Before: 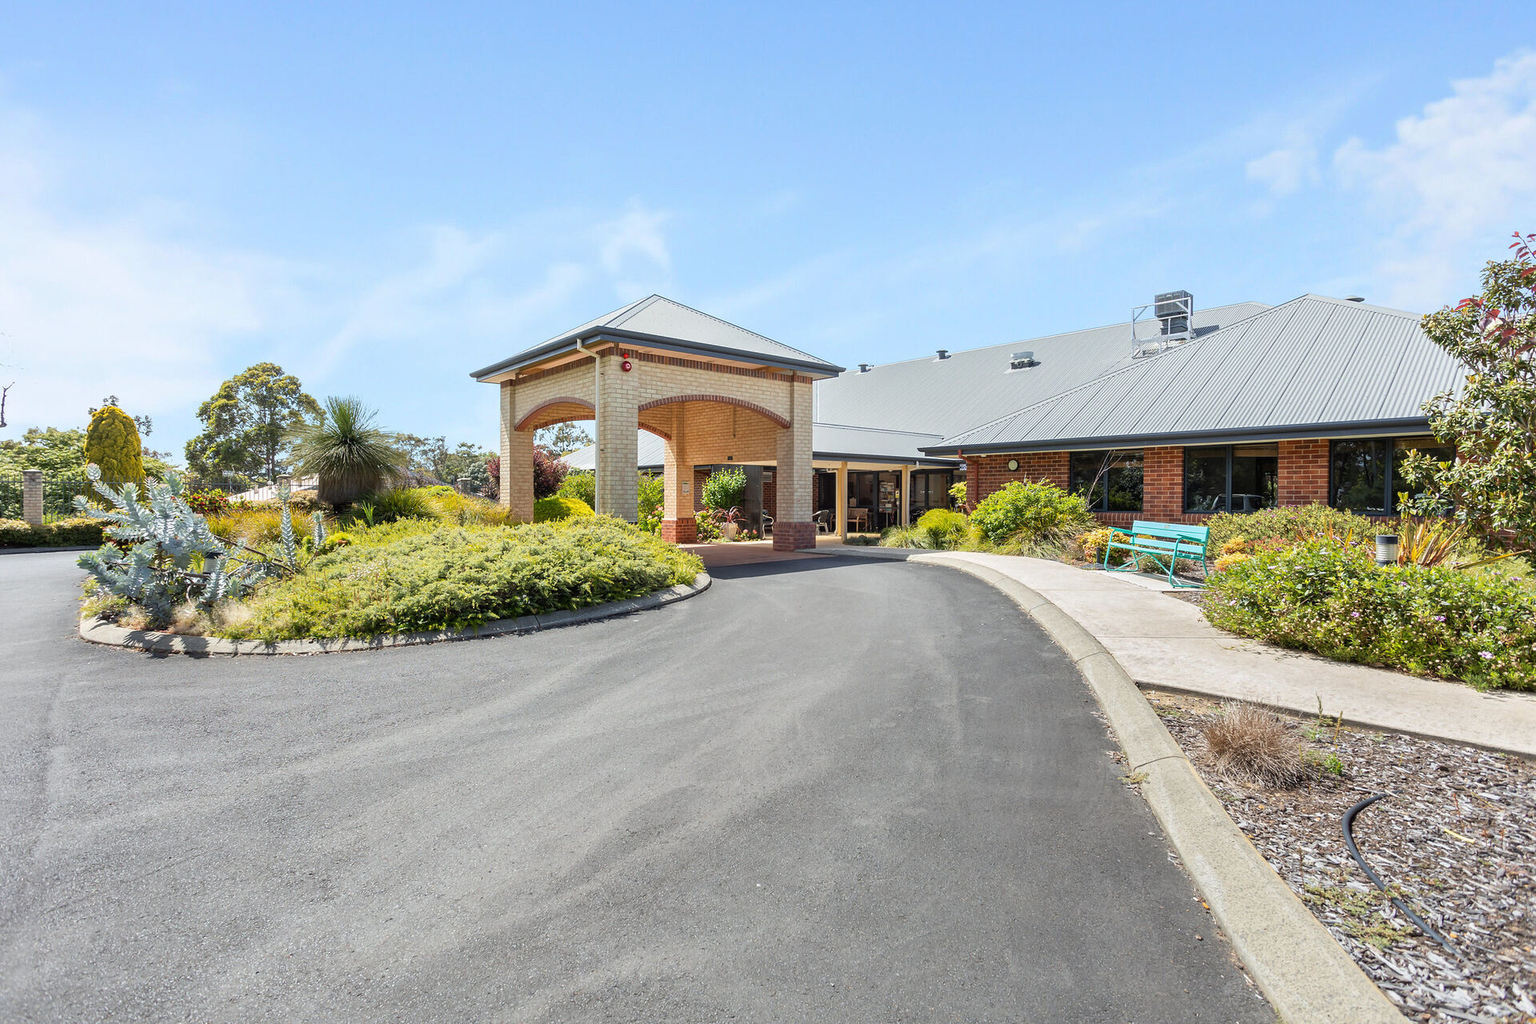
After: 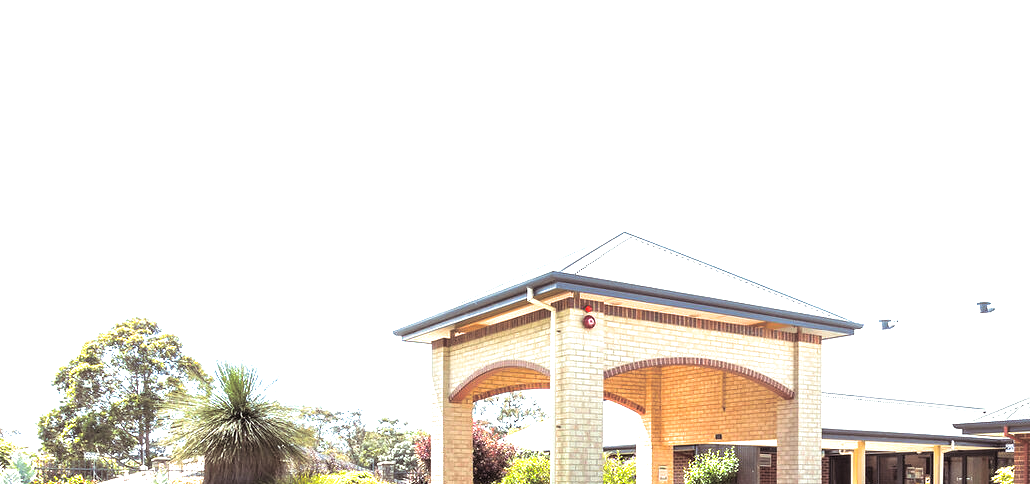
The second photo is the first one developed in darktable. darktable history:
split-toning: shadows › saturation 0.2
crop: left 10.121%, top 10.631%, right 36.218%, bottom 51.526%
exposure: black level correction 0, exposure 1.379 EV, compensate exposure bias true, compensate highlight preservation false
